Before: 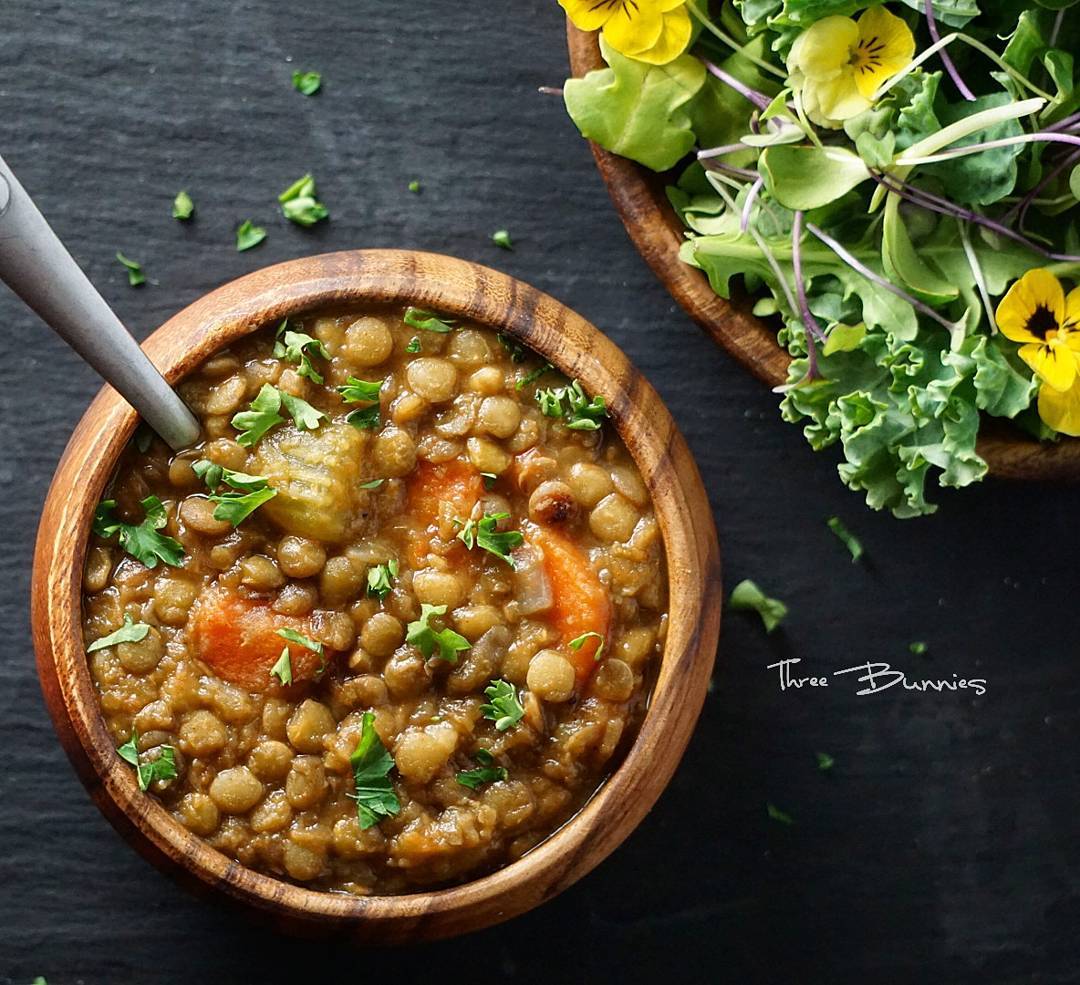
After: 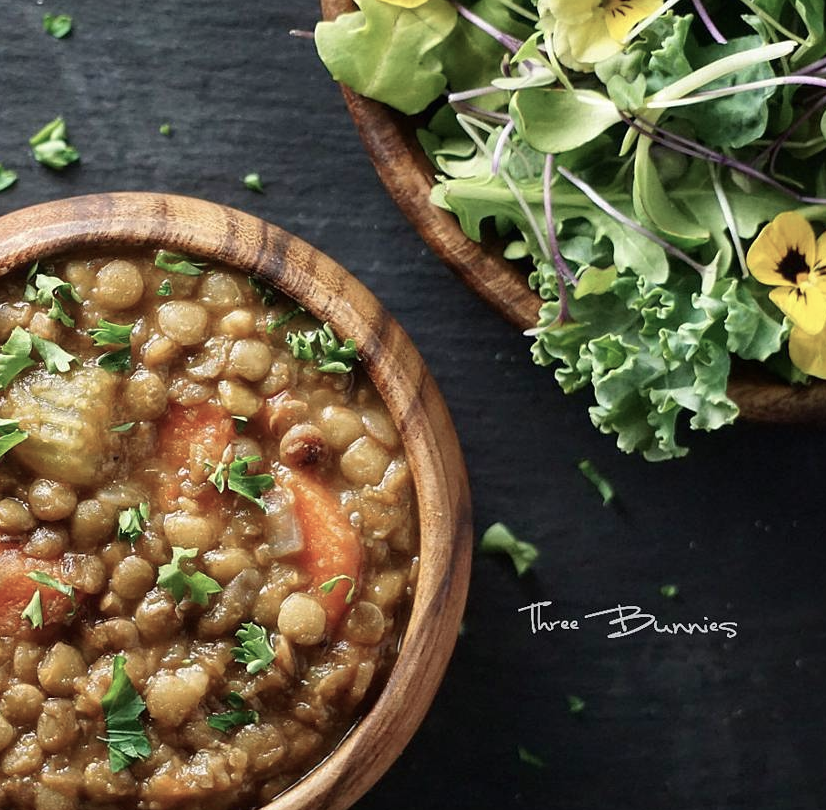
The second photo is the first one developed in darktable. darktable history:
crop: left 23.095%, top 5.827%, bottom 11.854%
color balance: input saturation 80.07%
